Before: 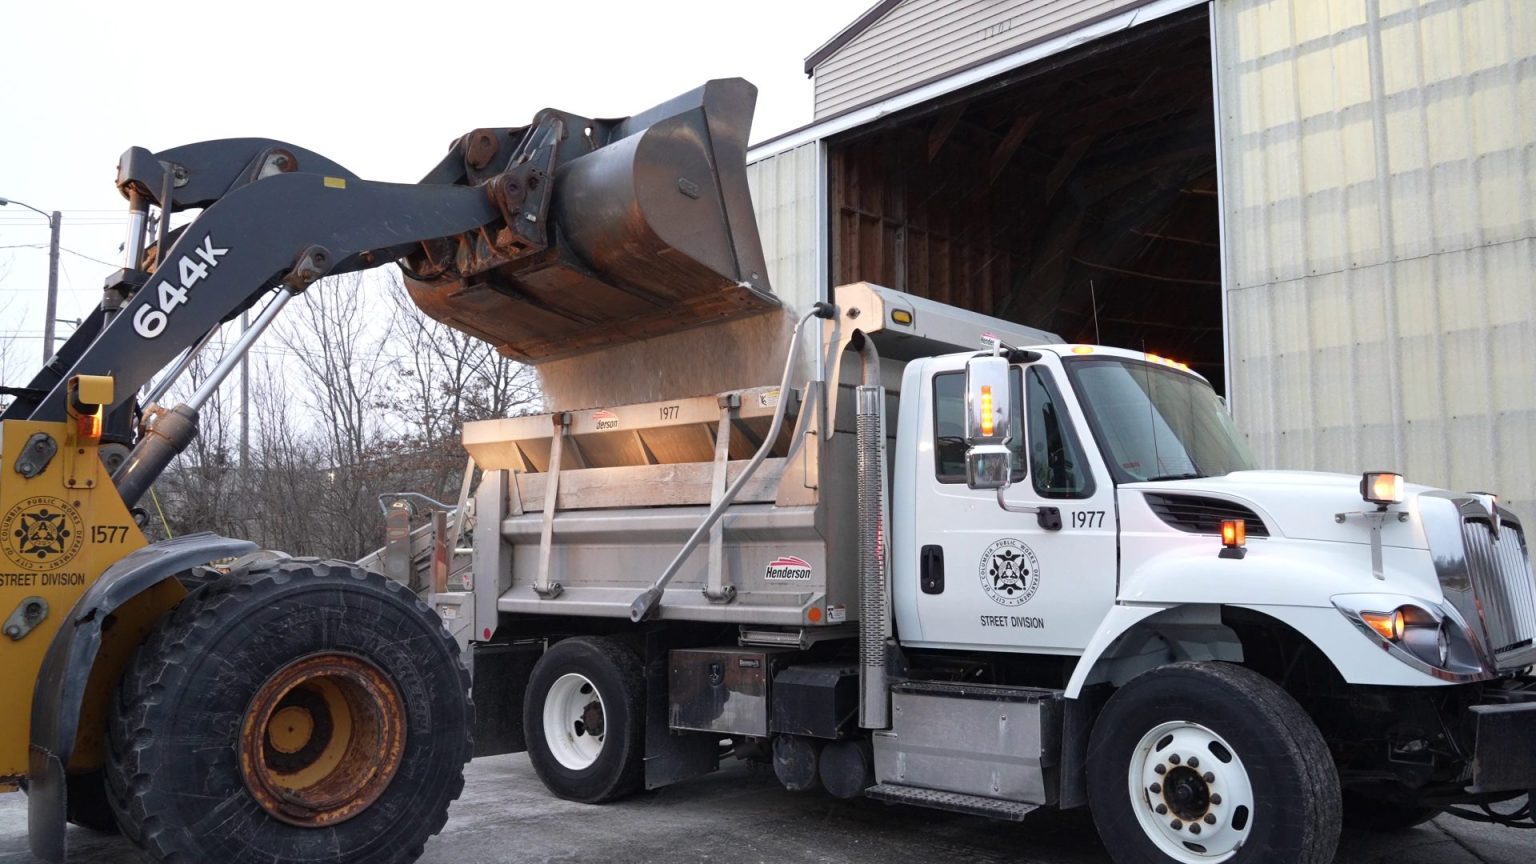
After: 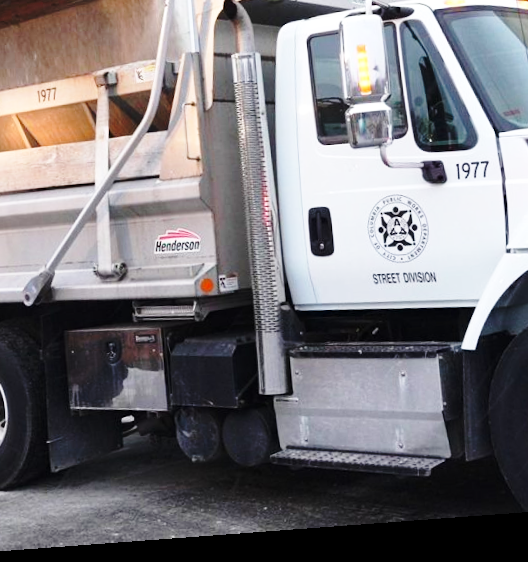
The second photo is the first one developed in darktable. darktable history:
crop: left 40.878%, top 39.176%, right 25.993%, bottom 3.081%
rotate and perspective: rotation -4.25°, automatic cropping off
base curve: curves: ch0 [(0, 0) (0.036, 0.037) (0.121, 0.228) (0.46, 0.76) (0.859, 0.983) (1, 1)], preserve colors none
